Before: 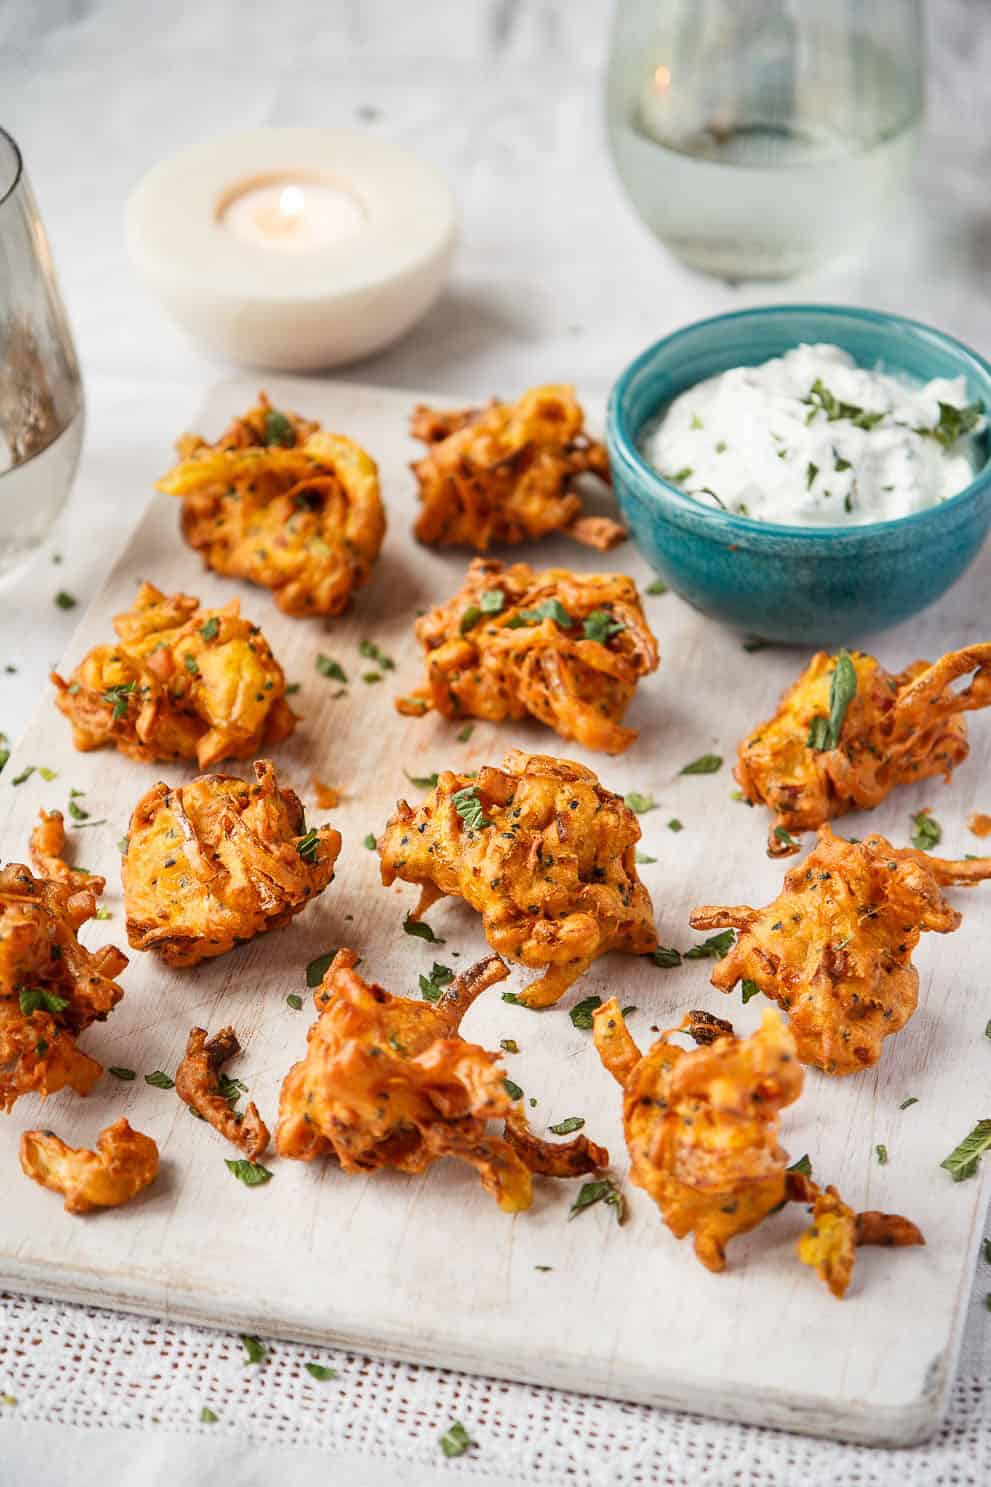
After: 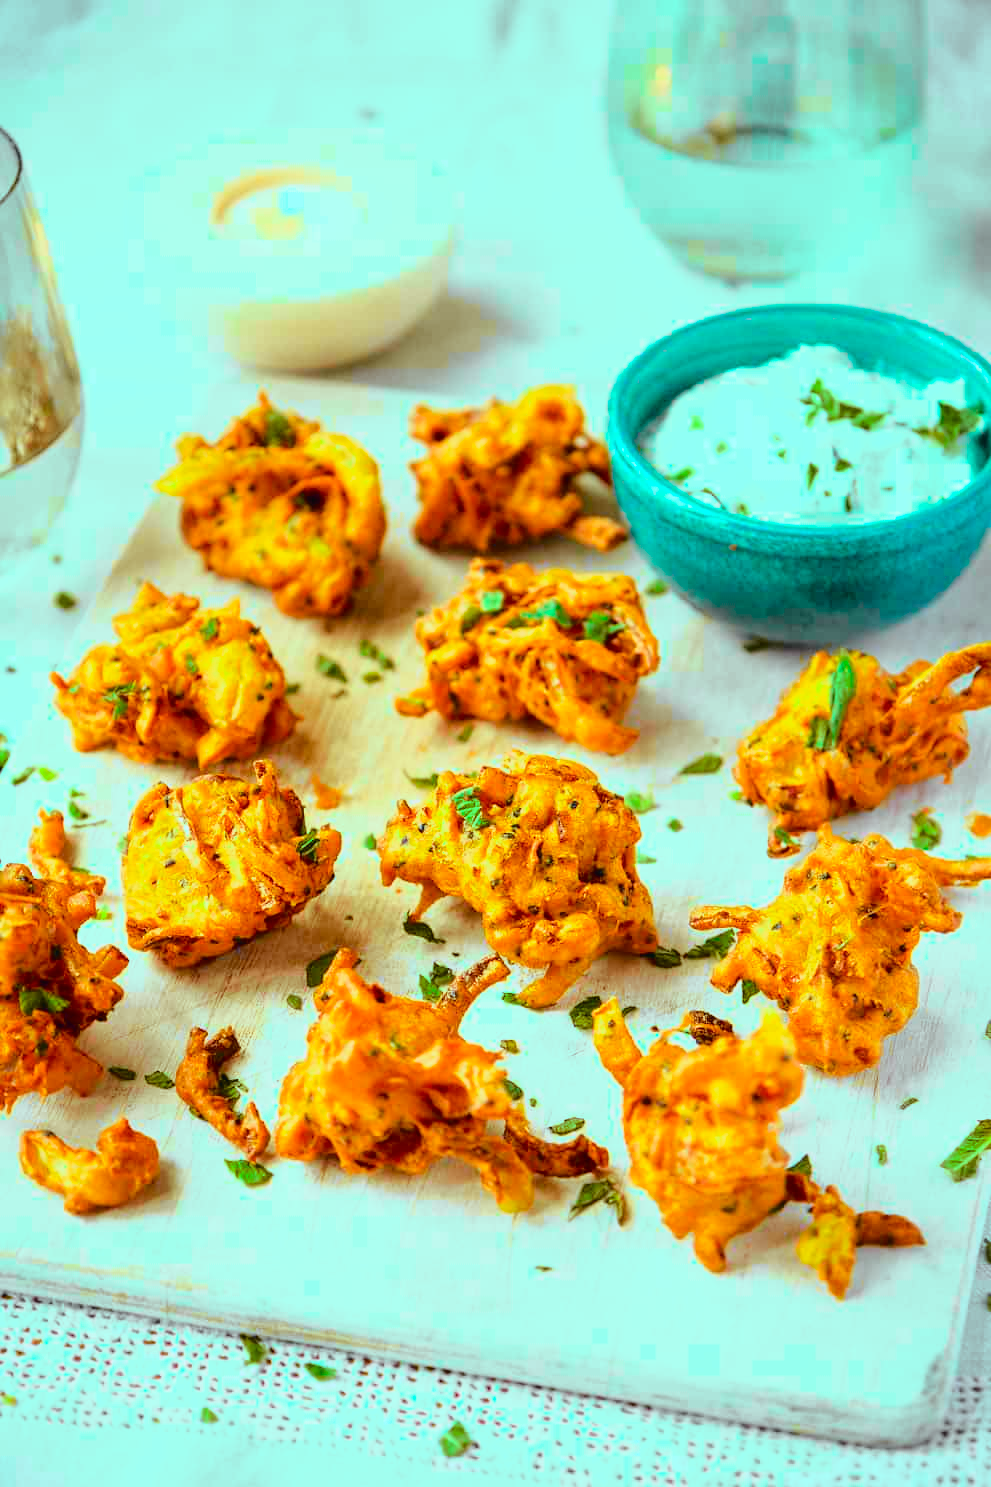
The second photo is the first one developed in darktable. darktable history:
exposure: compensate exposure bias true, compensate highlight preservation false
color balance rgb: shadows lift › chroma 2.022%, shadows lift › hue 138.4°, highlights gain › chroma 5.476%, highlights gain › hue 196.18°, linear chroma grading › global chroma 9.946%, perceptual saturation grading › global saturation -0.79%, global vibrance 50.813%
tone curve: curves: ch0 [(0, 0.015) (0.084, 0.074) (0.162, 0.165) (0.304, 0.382) (0.466, 0.576) (0.654, 0.741) (0.848, 0.906) (0.984, 0.963)]; ch1 [(0, 0) (0.34, 0.235) (0.46, 0.46) (0.515, 0.502) (0.553, 0.567) (0.764, 0.815) (1, 1)]; ch2 [(0, 0) (0.44, 0.458) (0.479, 0.492) (0.524, 0.507) (0.547, 0.579) (0.673, 0.712) (1, 1)], color space Lab, independent channels, preserve colors none
